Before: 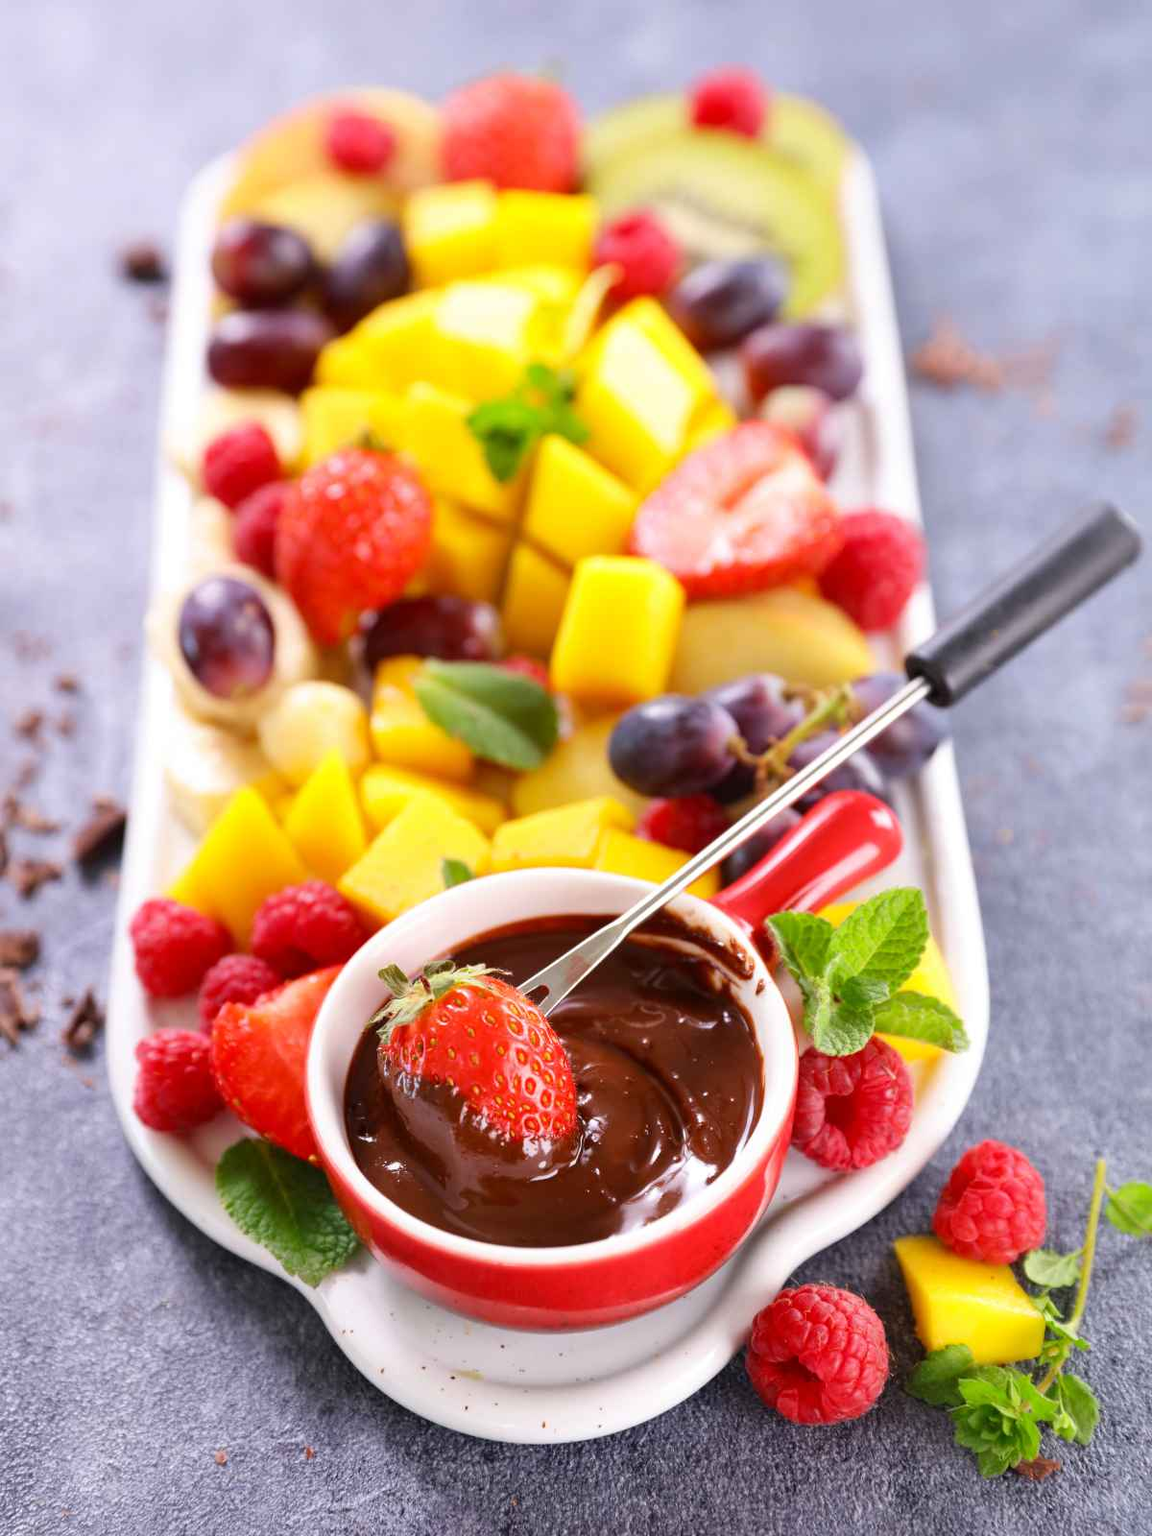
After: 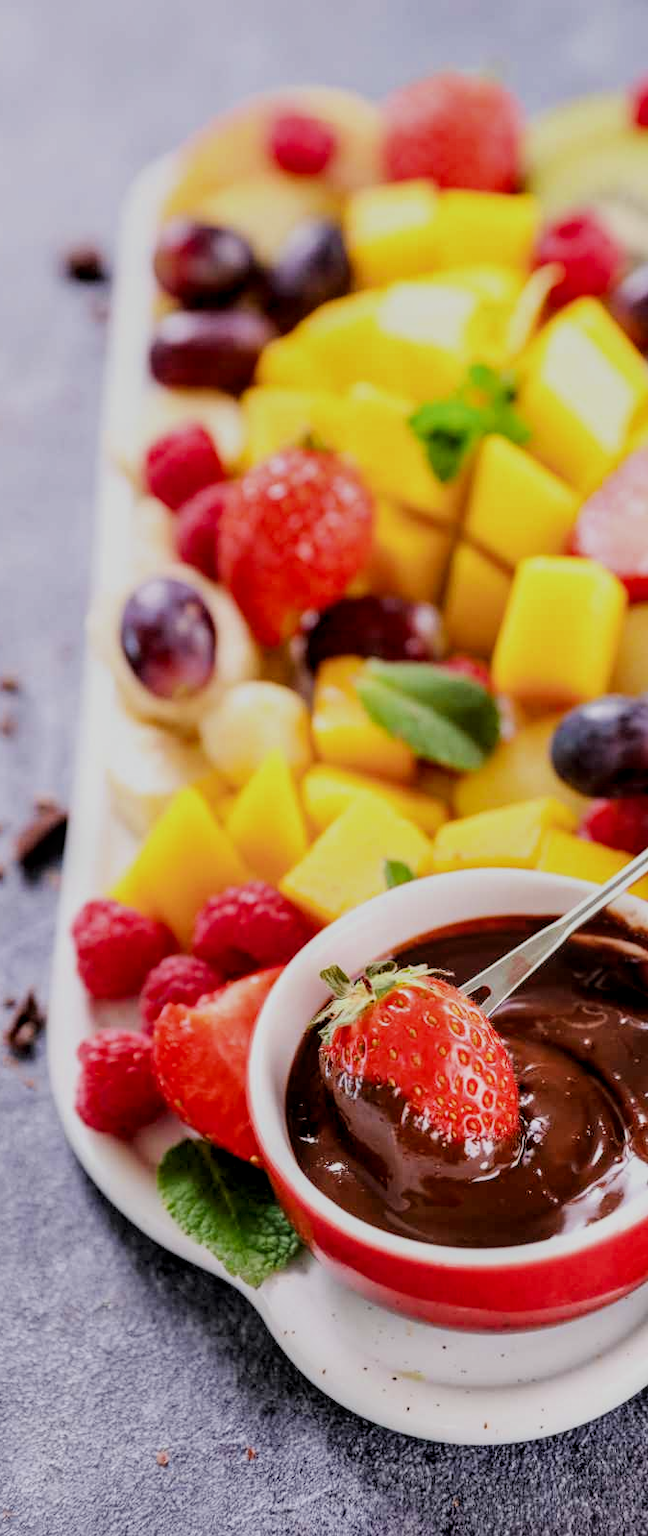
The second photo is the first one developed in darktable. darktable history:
filmic rgb: black relative exposure -6.82 EV, white relative exposure 5.89 EV, hardness 2.71
crop: left 5.114%, right 38.589%
local contrast: detail 130%
contrast equalizer: octaves 7, y [[0.6 ×6], [0.55 ×6], [0 ×6], [0 ×6], [0 ×6]], mix 0.29
